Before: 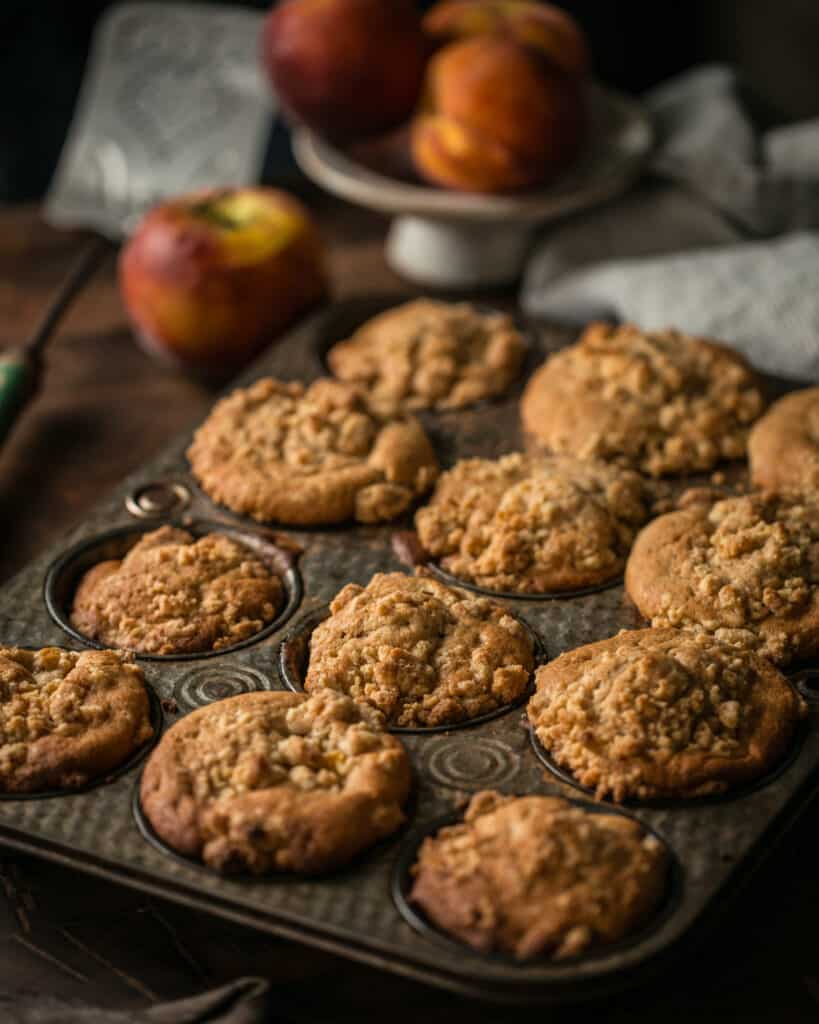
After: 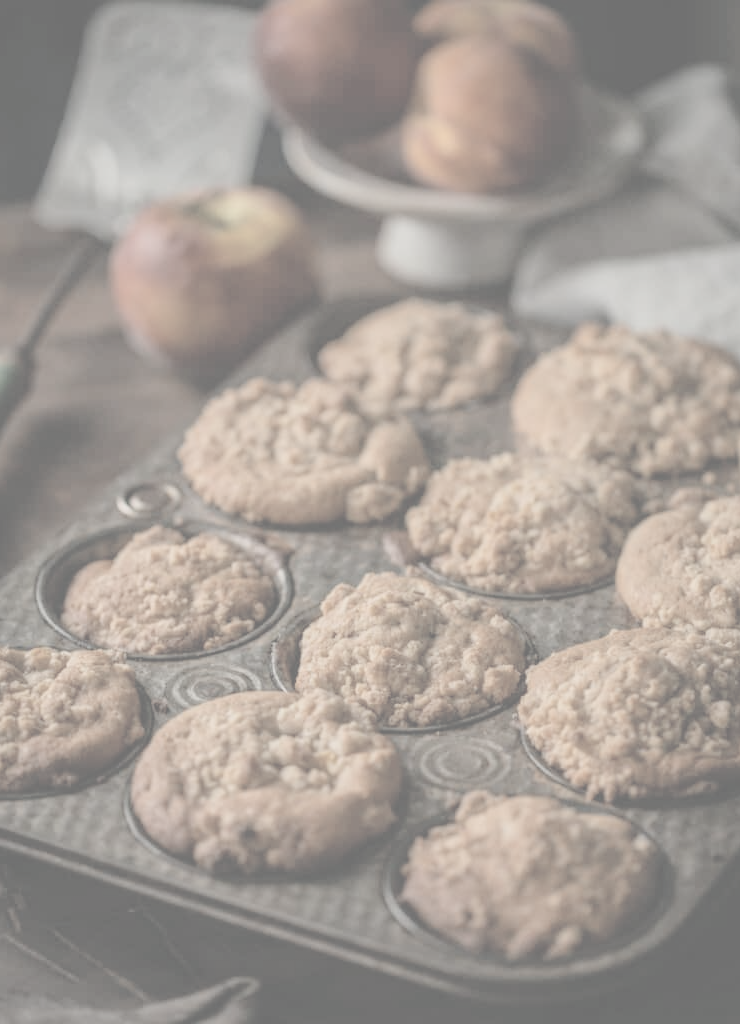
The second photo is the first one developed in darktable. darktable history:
crop and rotate: left 1.138%, right 8.444%
contrast brightness saturation: contrast -0.304, brightness 0.748, saturation -0.765
